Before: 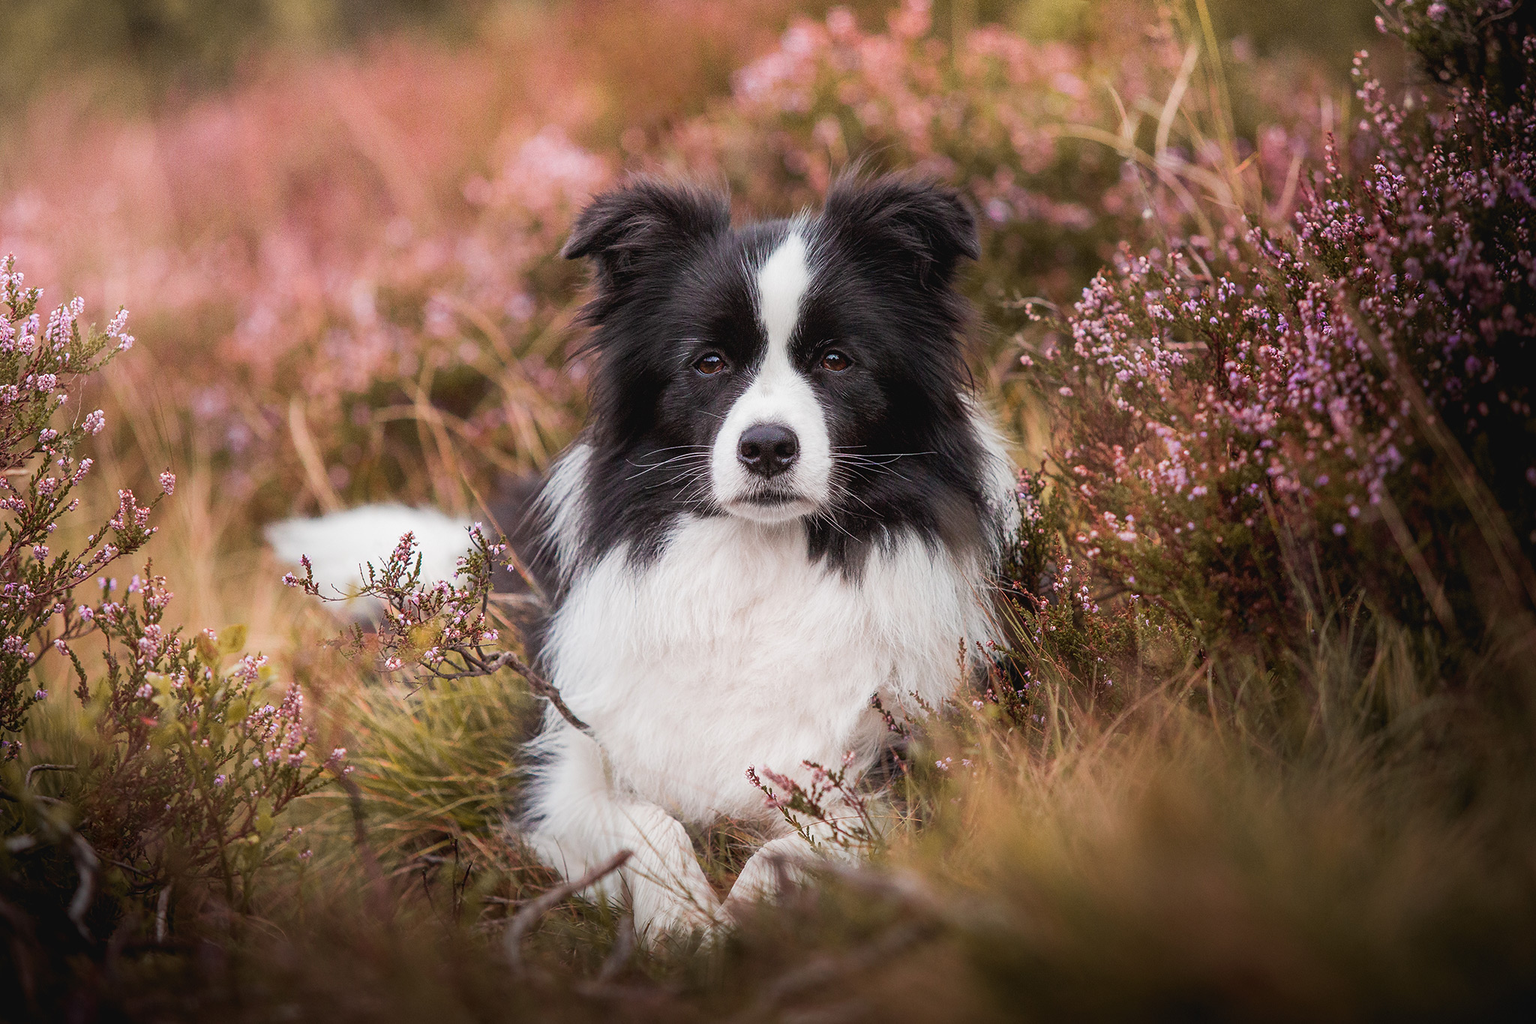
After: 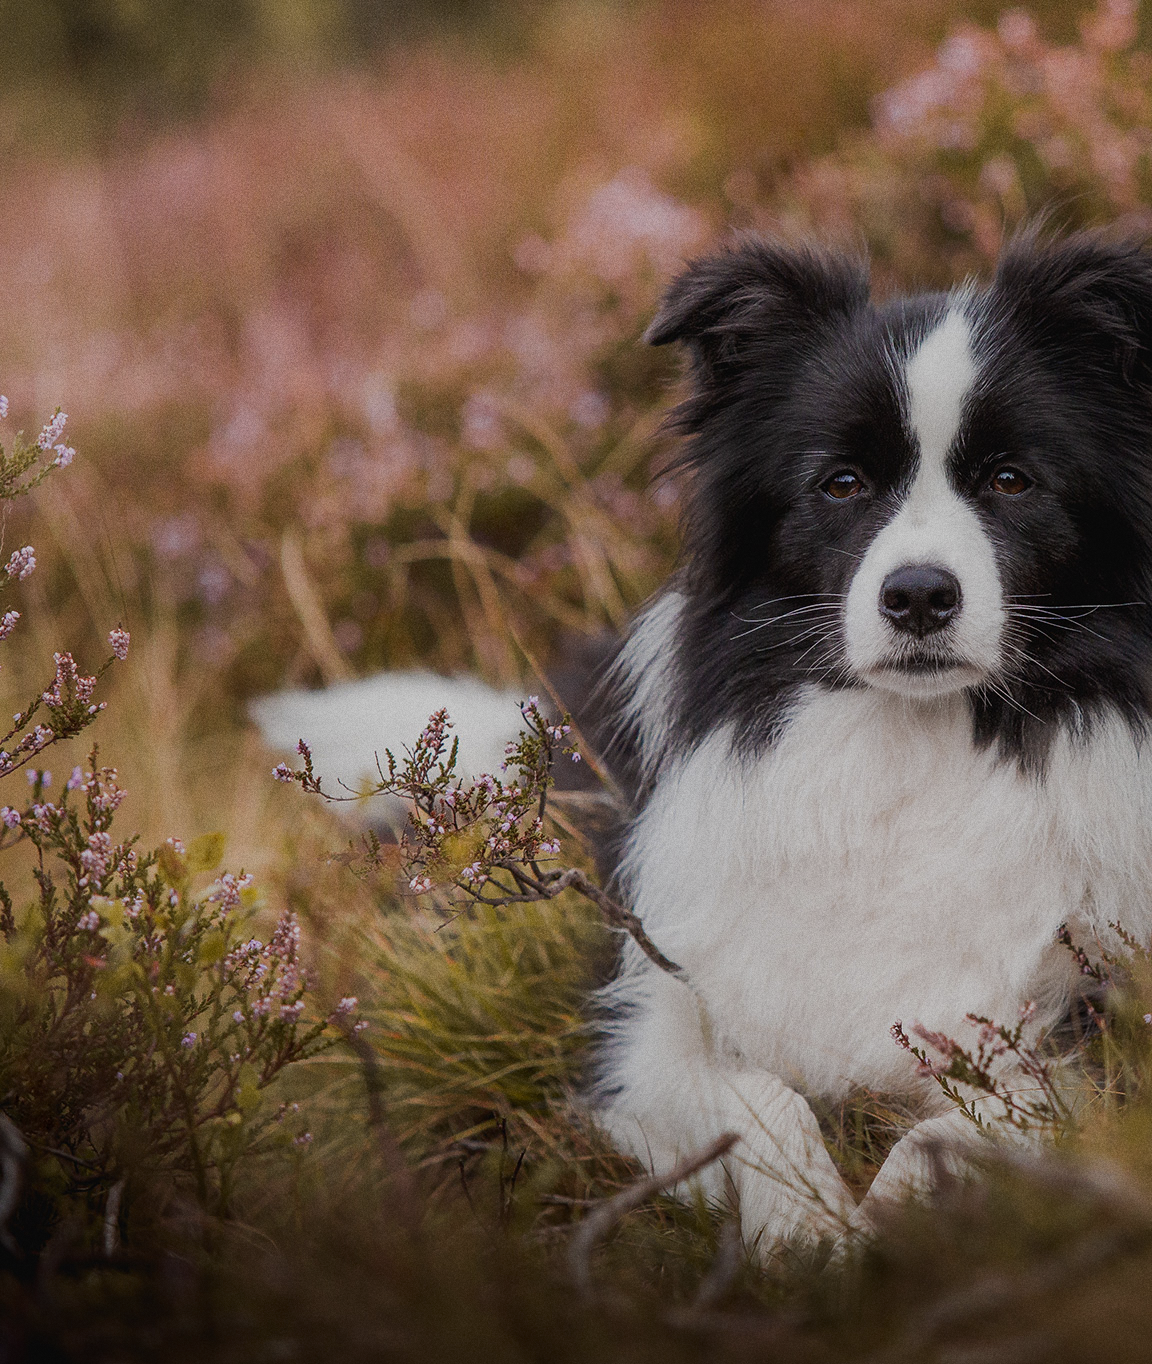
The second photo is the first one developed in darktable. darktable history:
color contrast: green-magenta contrast 0.8, blue-yellow contrast 1.1, unbound 0
exposure: black level correction 0, exposure -0.721 EV, compensate highlight preservation false
grain: on, module defaults
crop: left 5.114%, right 38.589%
